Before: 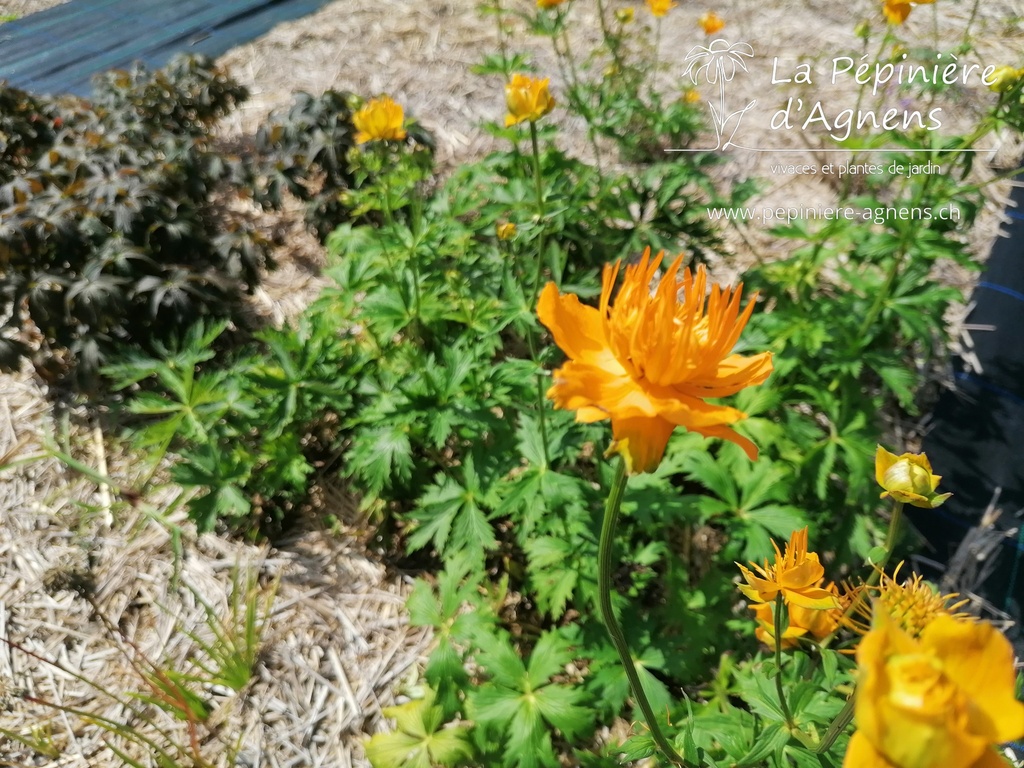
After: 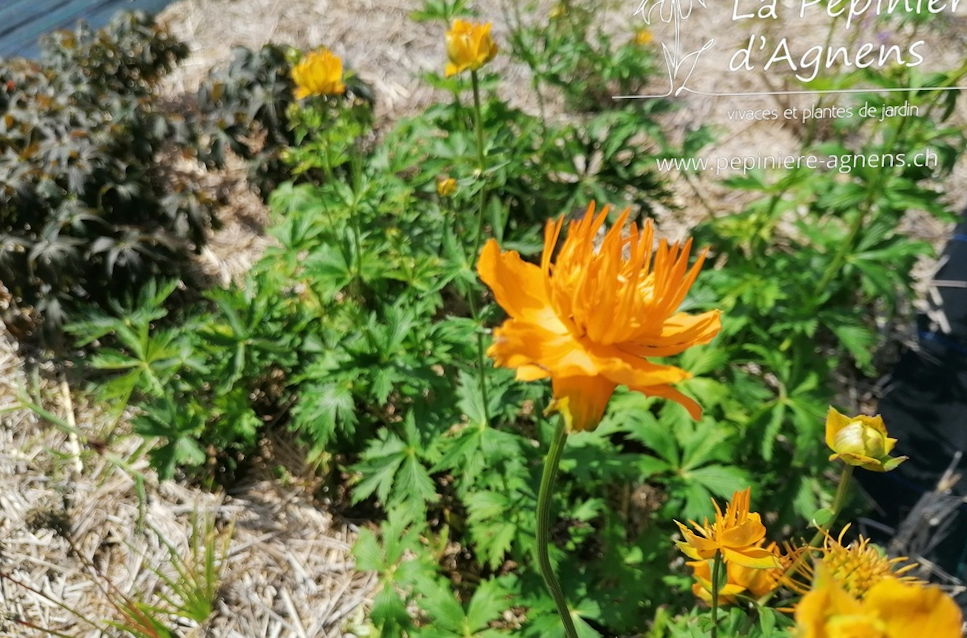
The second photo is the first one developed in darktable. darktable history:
crop and rotate: top 5.609%, bottom 5.609%
rotate and perspective: rotation 0.062°, lens shift (vertical) 0.115, lens shift (horizontal) -0.133, crop left 0.047, crop right 0.94, crop top 0.061, crop bottom 0.94
